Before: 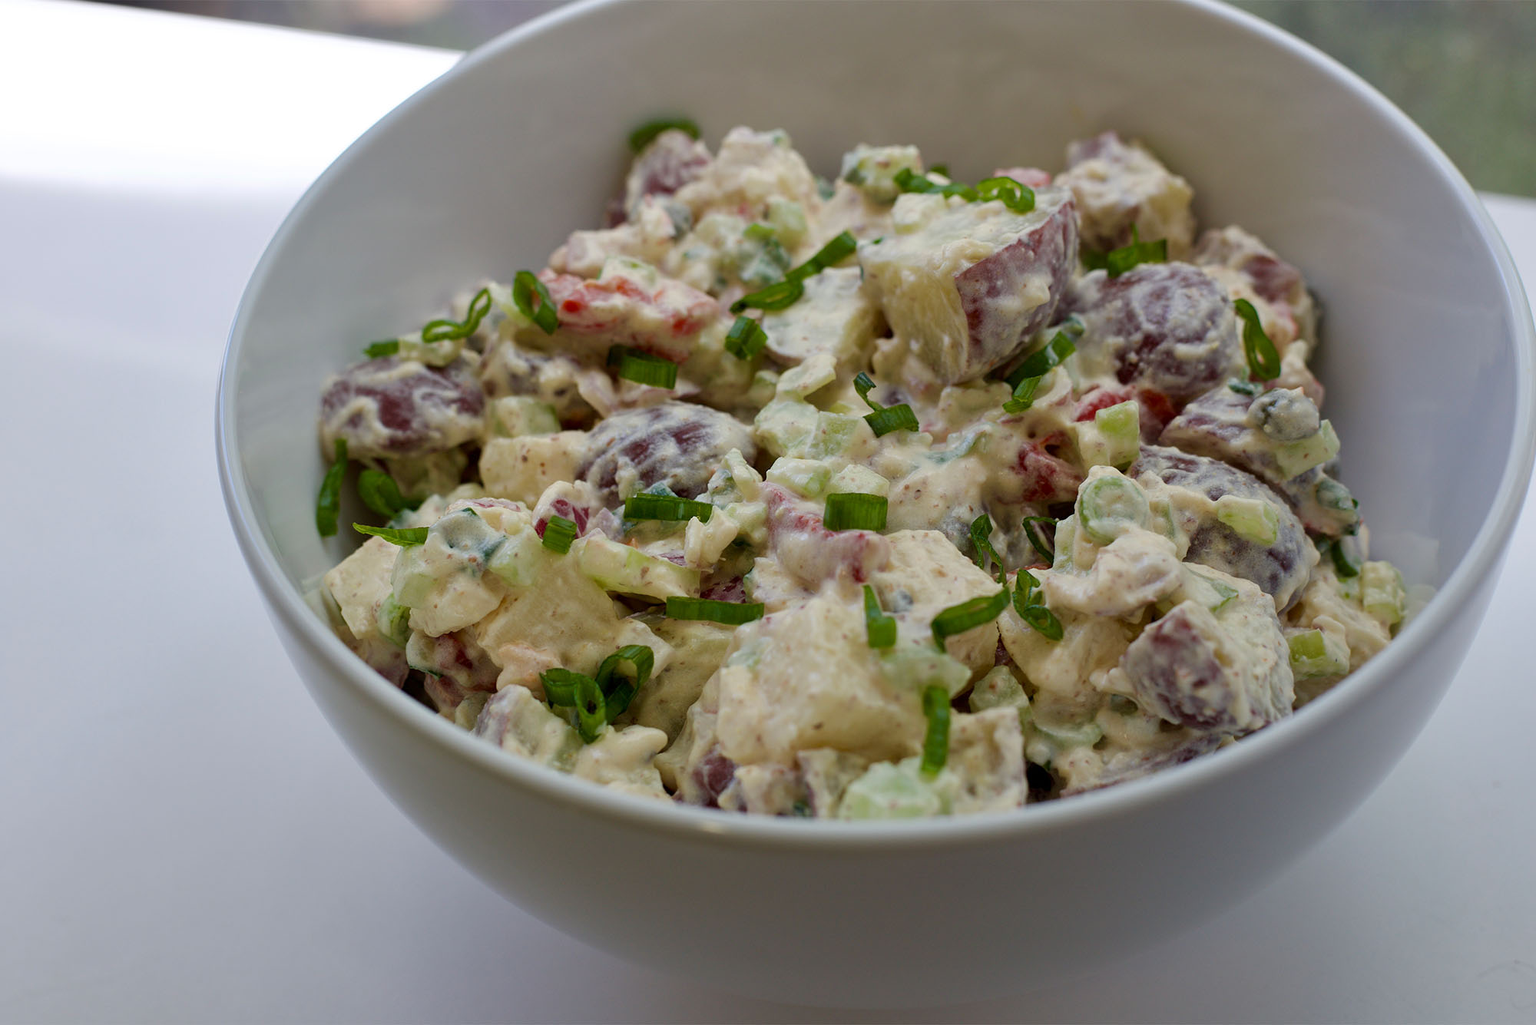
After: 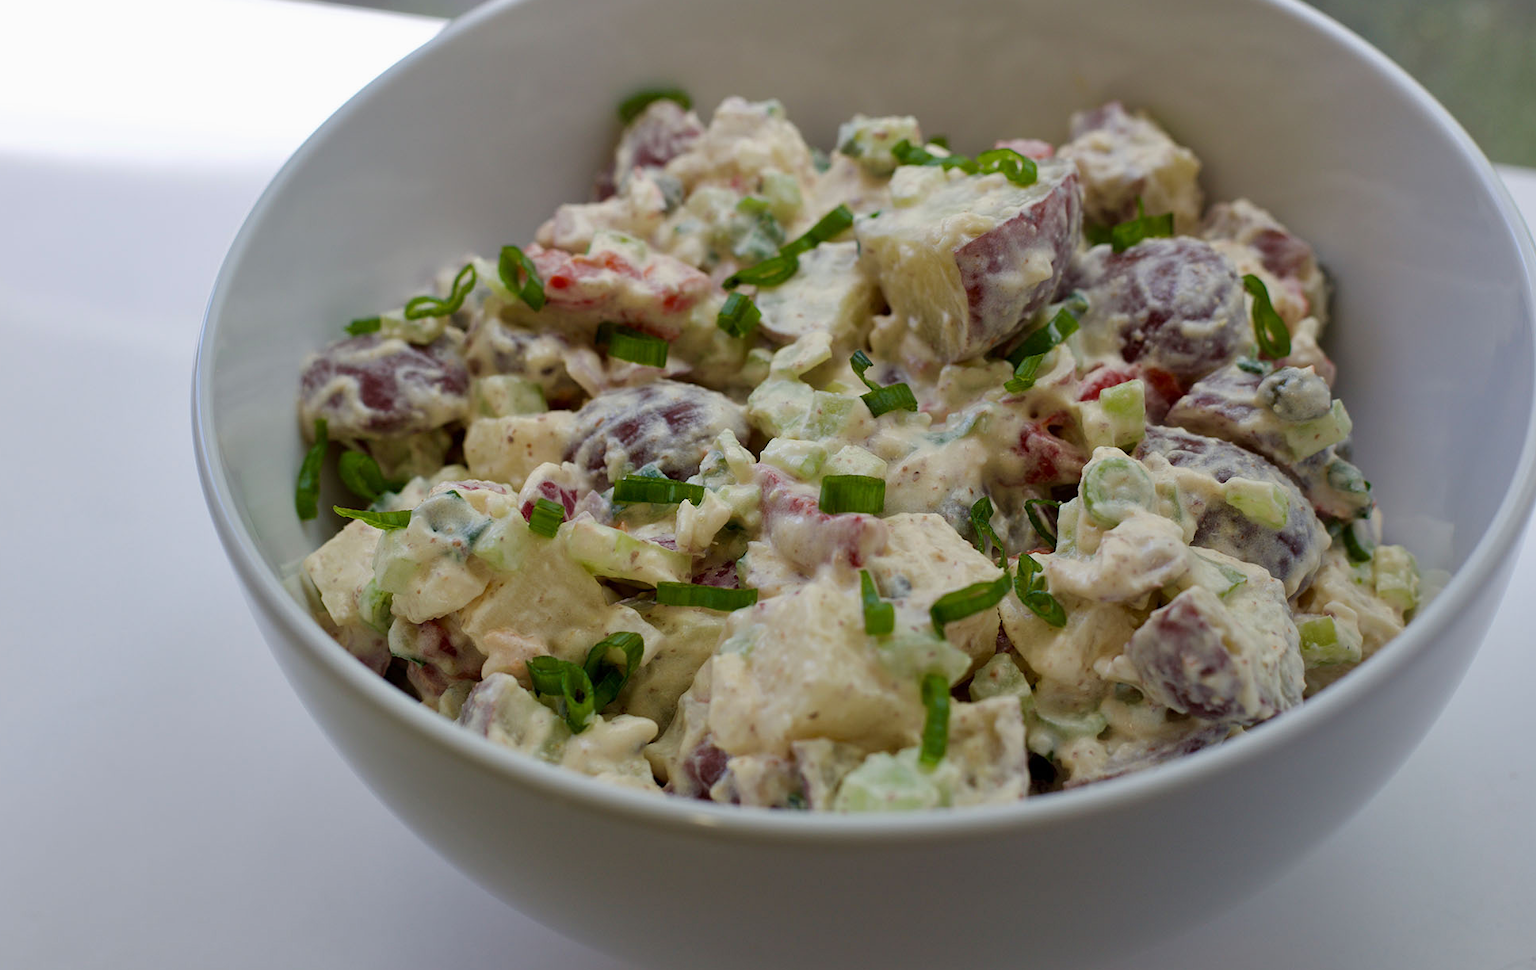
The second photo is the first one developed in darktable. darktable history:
crop: left 1.964%, top 3.251%, right 1.122%, bottom 4.933%
exposure: exposure -0.05 EV
